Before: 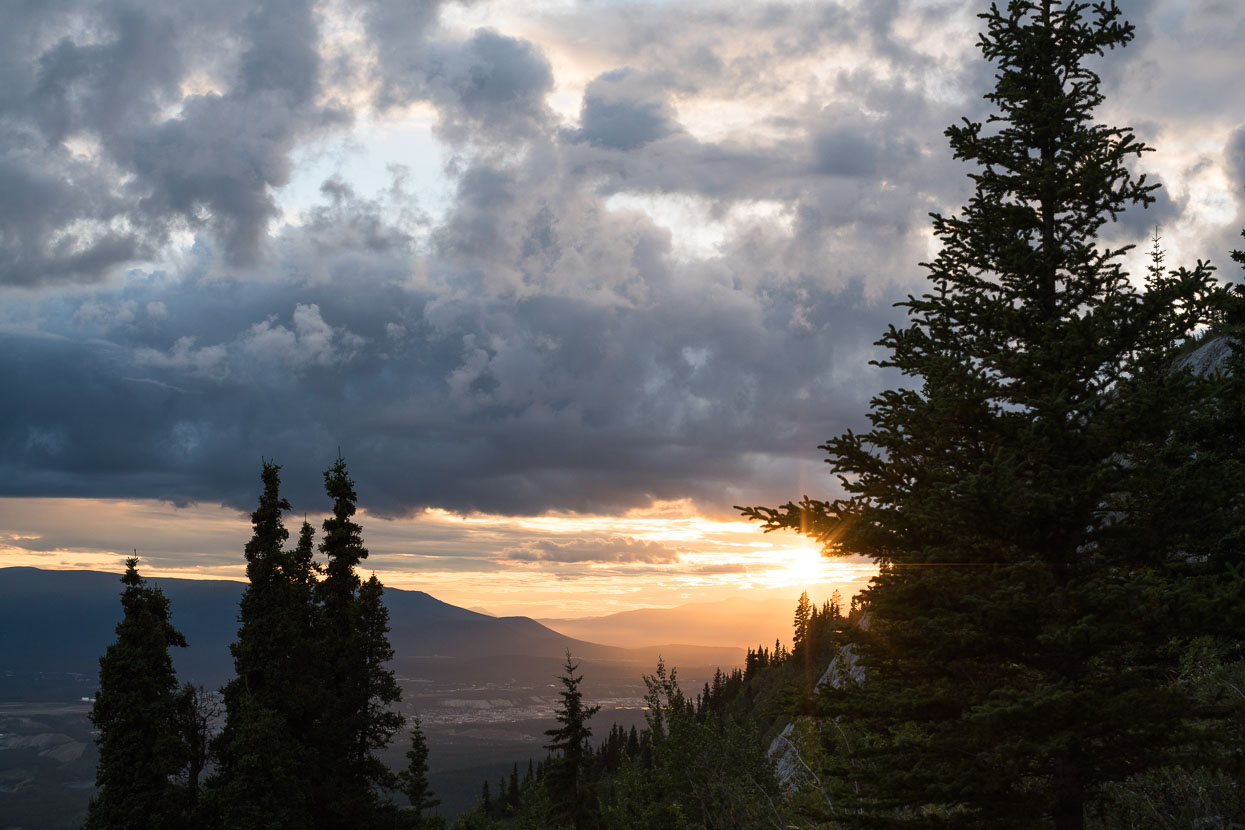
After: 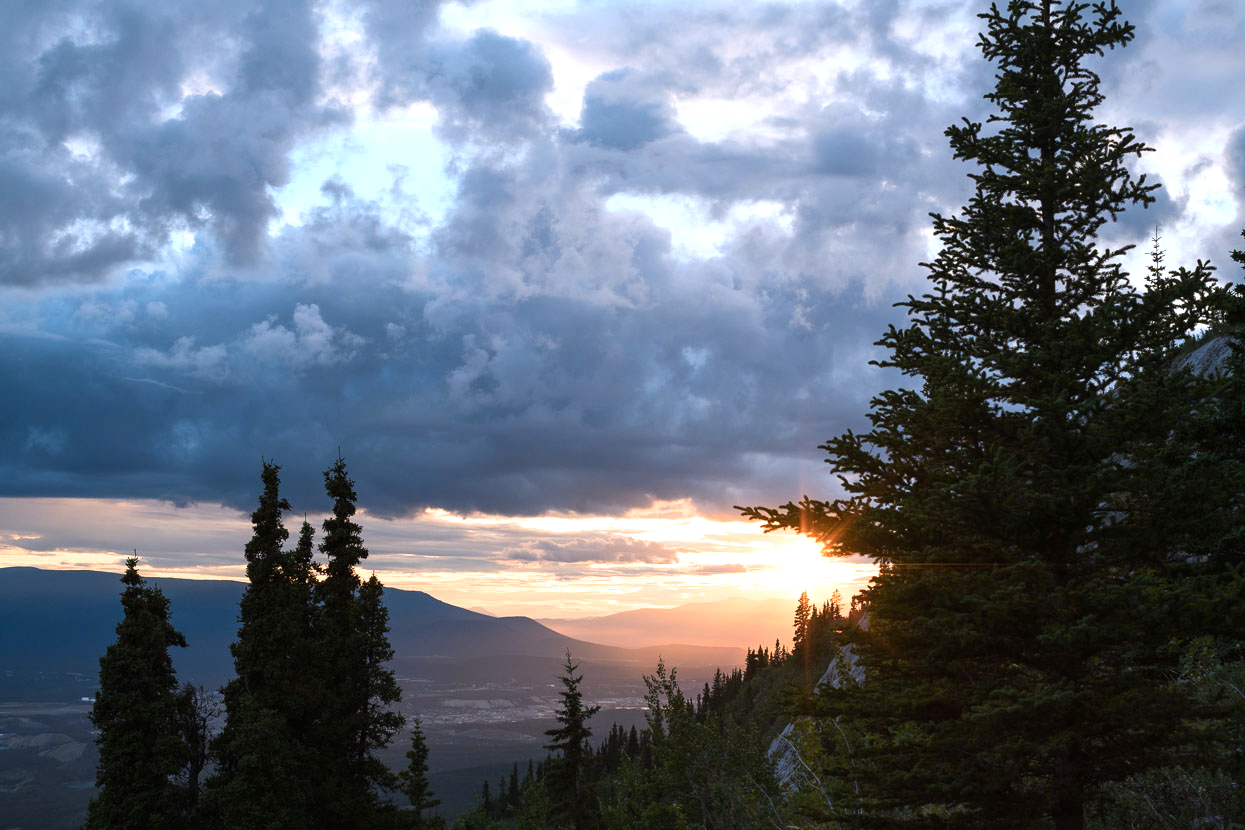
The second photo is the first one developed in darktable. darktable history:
exposure: exposure 0.3 EV, compensate highlight preservation false
white balance: red 0.948, green 1.02, blue 1.176
color zones: curves: ch1 [(0.239, 0.552) (0.75, 0.5)]; ch2 [(0.25, 0.462) (0.749, 0.457)], mix 25.94%
